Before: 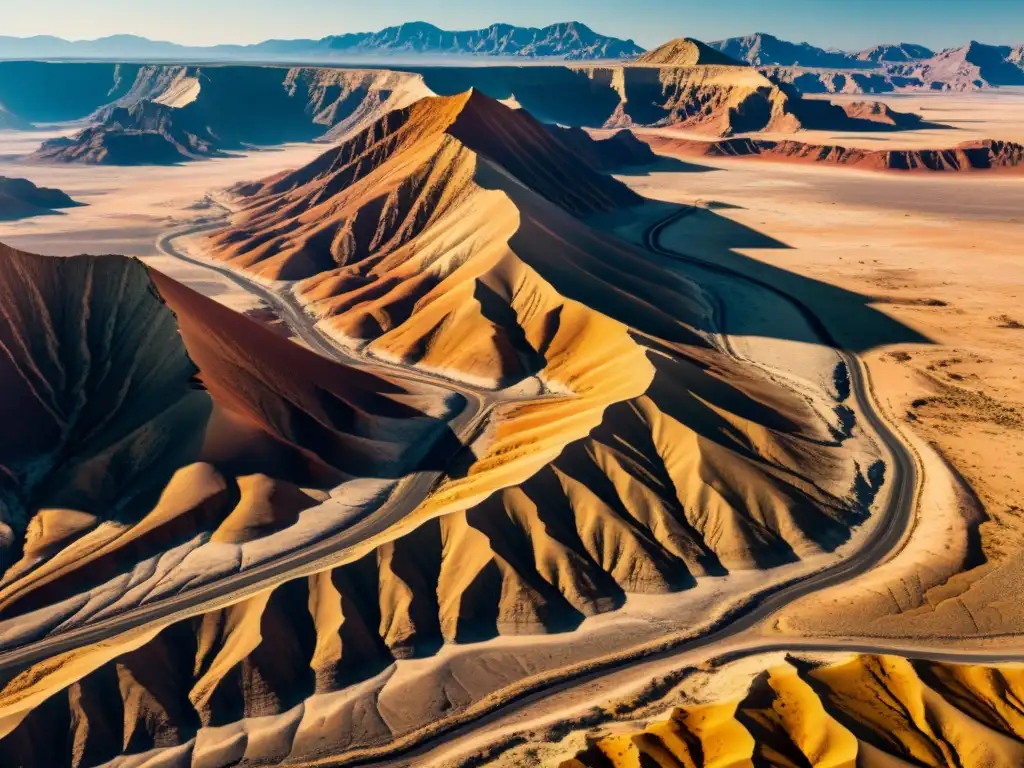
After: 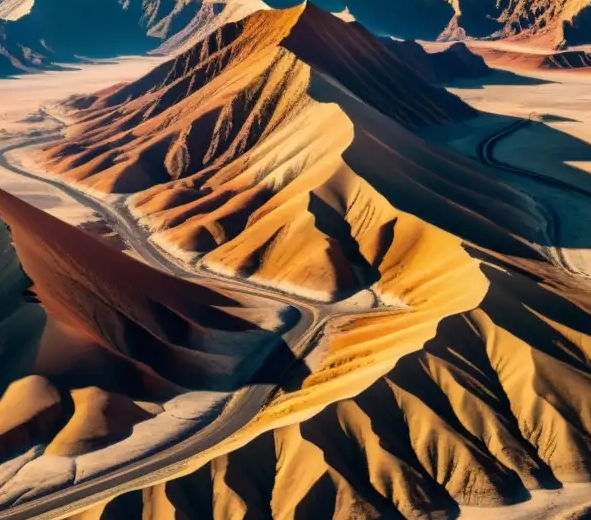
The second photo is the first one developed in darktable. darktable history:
crop: left 16.22%, top 11.361%, right 26.038%, bottom 20.839%
